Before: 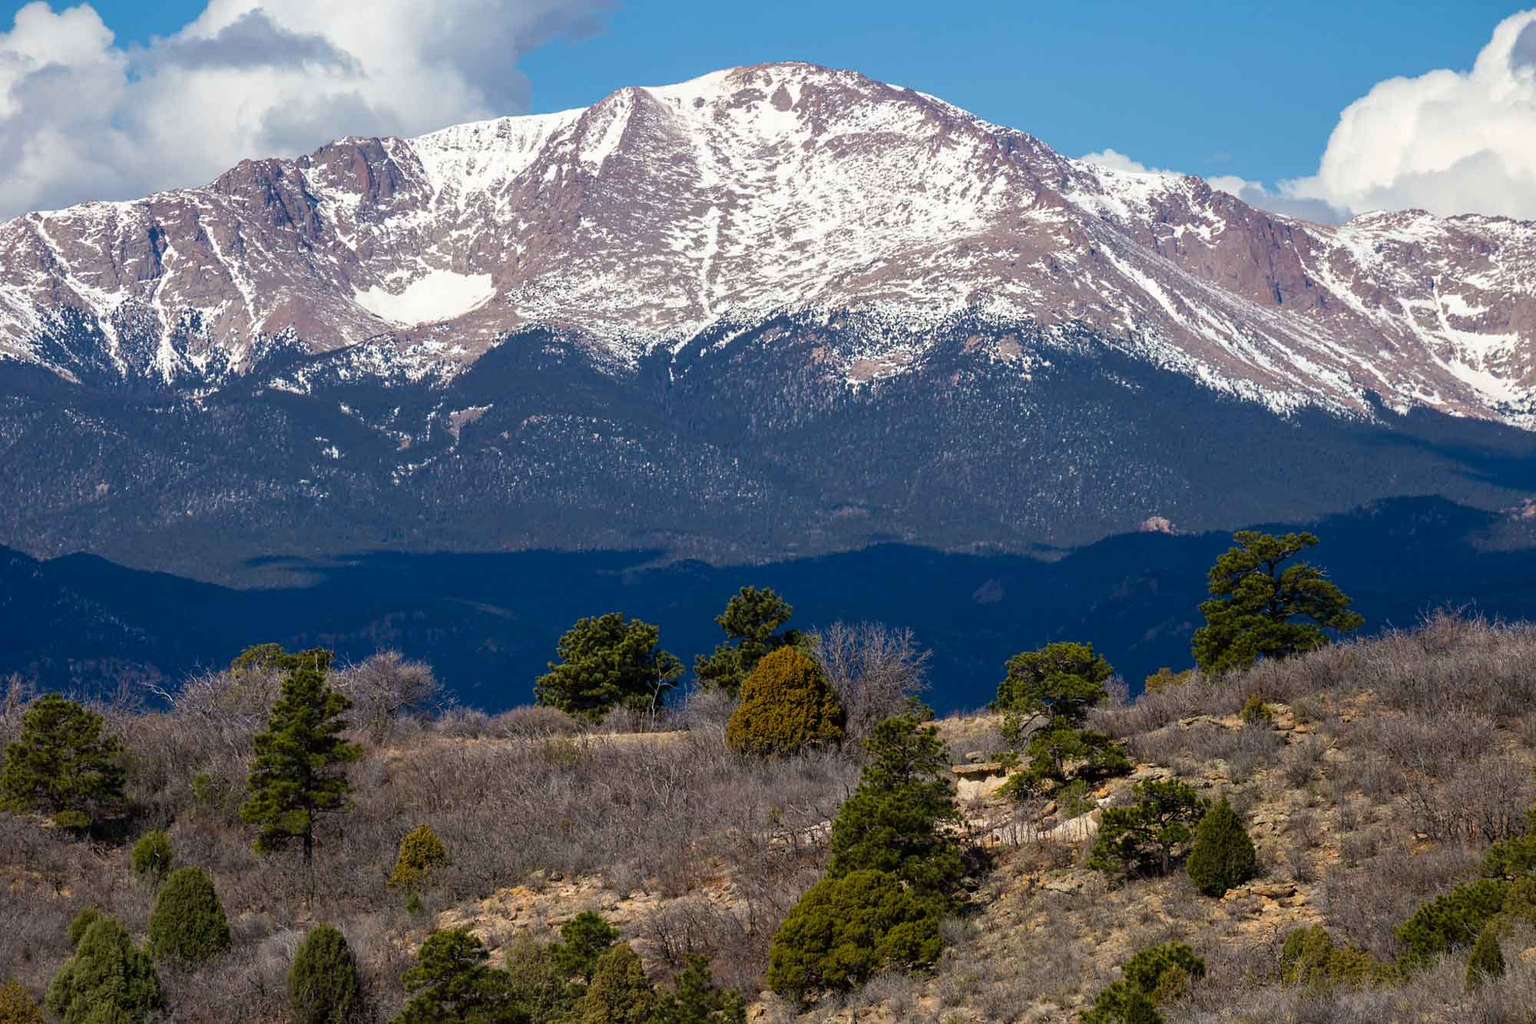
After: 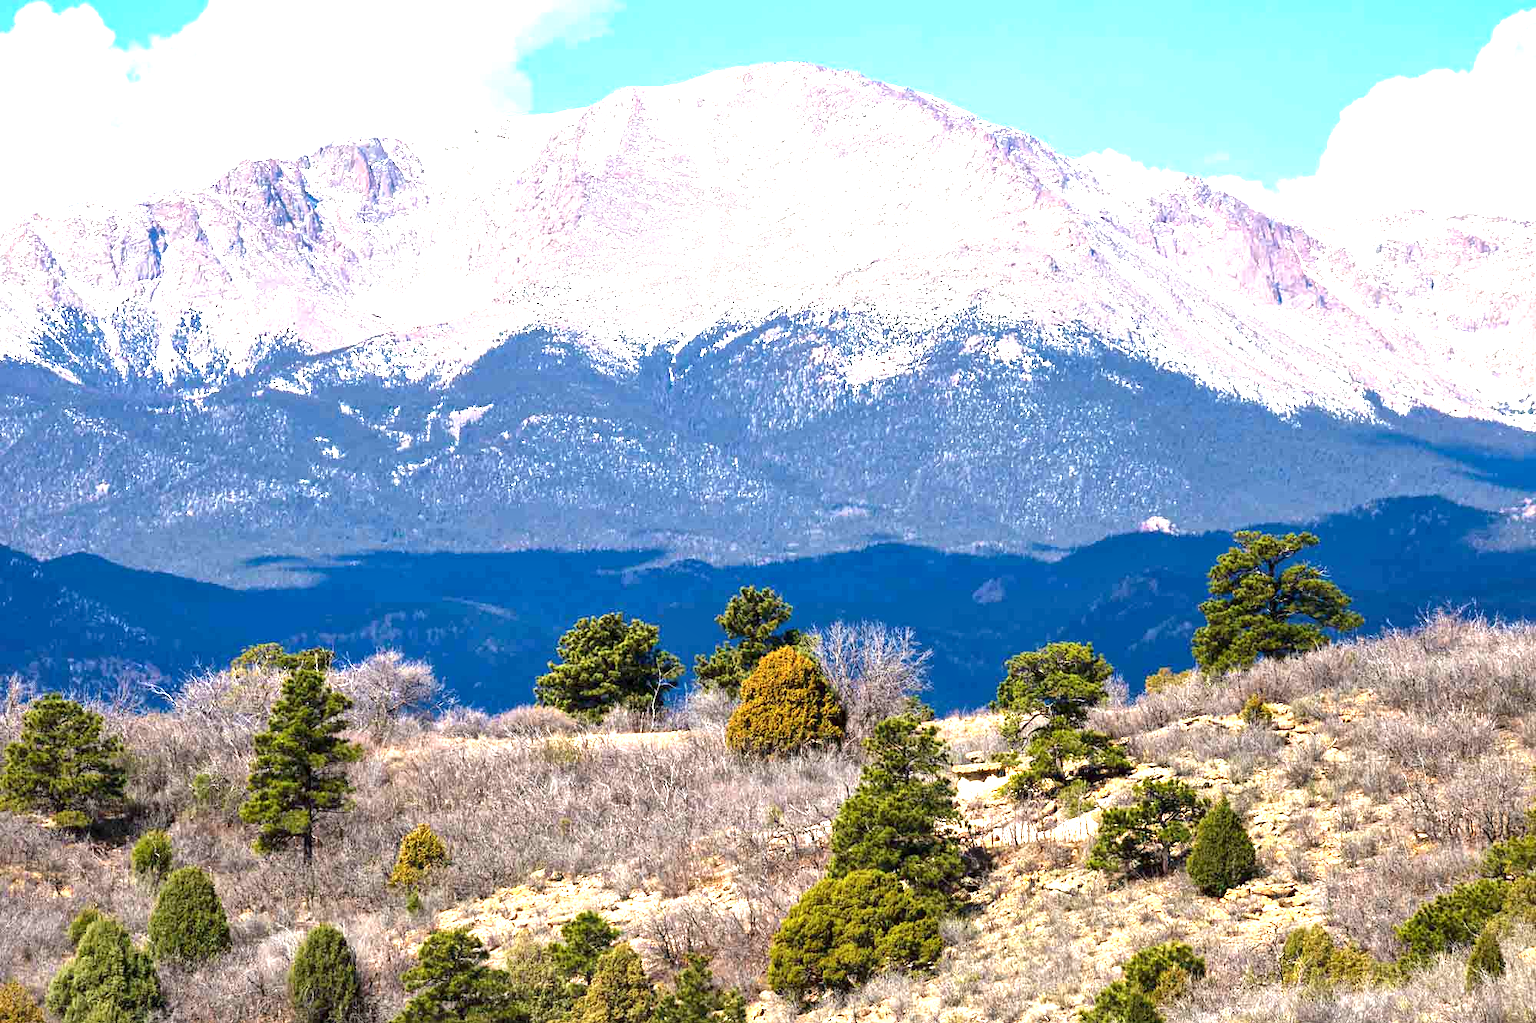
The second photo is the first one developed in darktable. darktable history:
local contrast: mode bilateral grid, contrast 20, coarseness 50, detail 132%, midtone range 0.2
exposure: black level correction 0, exposure 2.088 EV, compensate exposure bias true, compensate highlight preservation false
